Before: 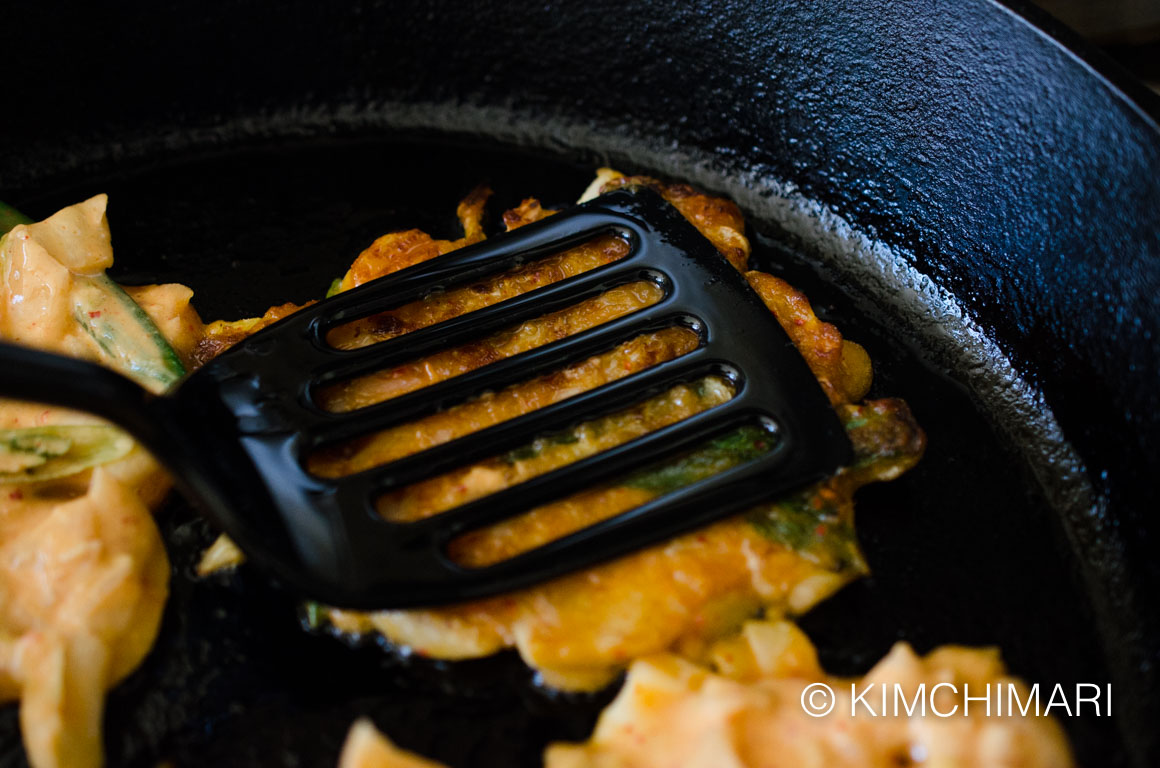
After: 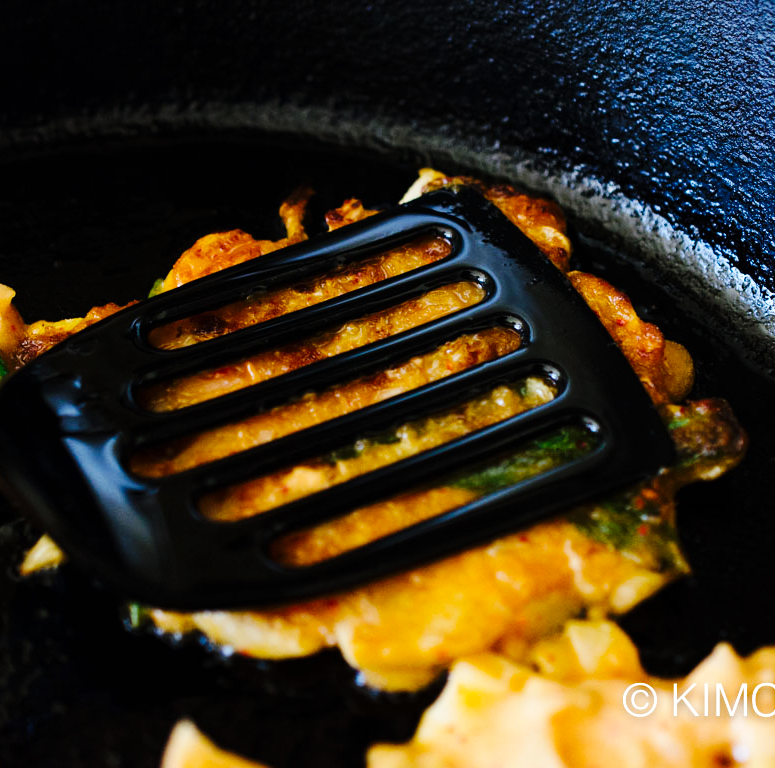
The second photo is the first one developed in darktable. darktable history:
base curve: curves: ch0 [(0, 0) (0.036, 0.025) (0.121, 0.166) (0.206, 0.329) (0.605, 0.79) (1, 1)], preserve colors none
crop: left 15.37%, right 17.776%
exposure: exposure 0.167 EV, compensate exposure bias true, compensate highlight preservation false
